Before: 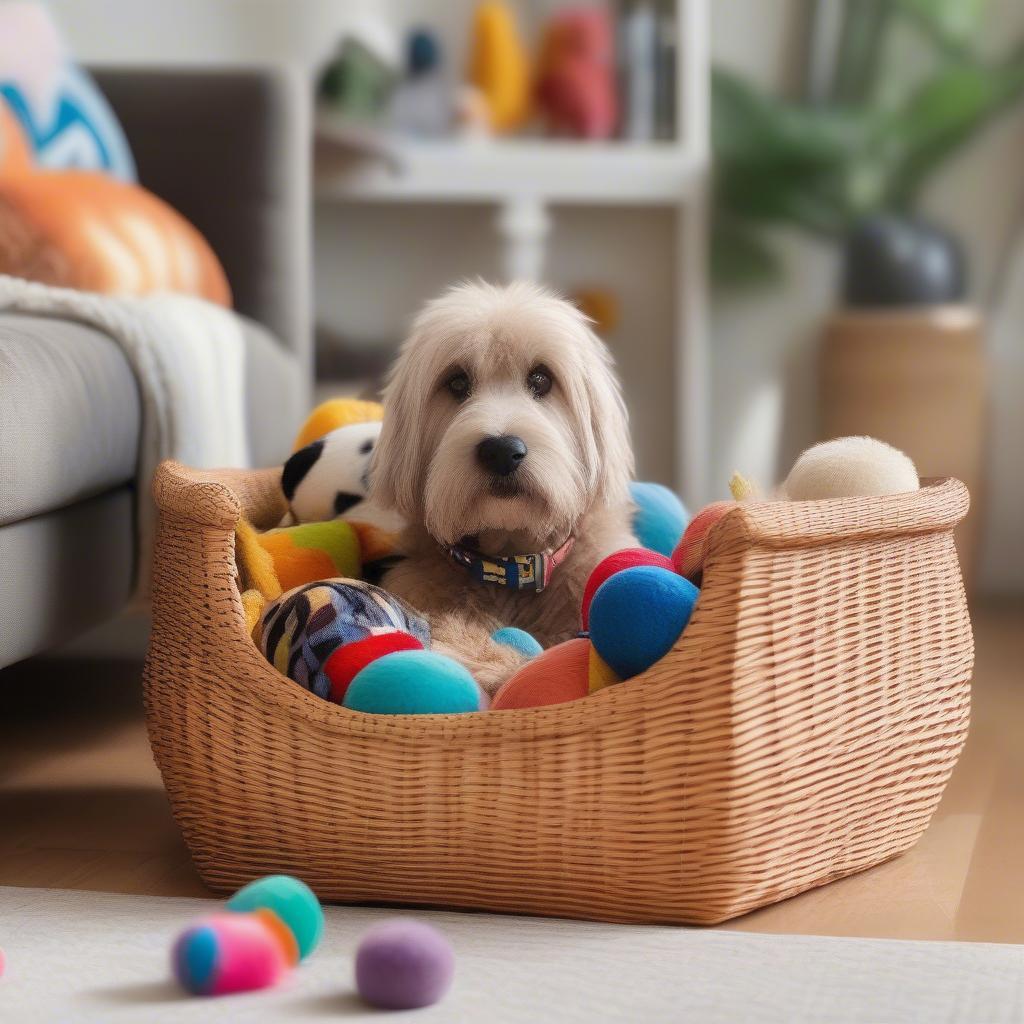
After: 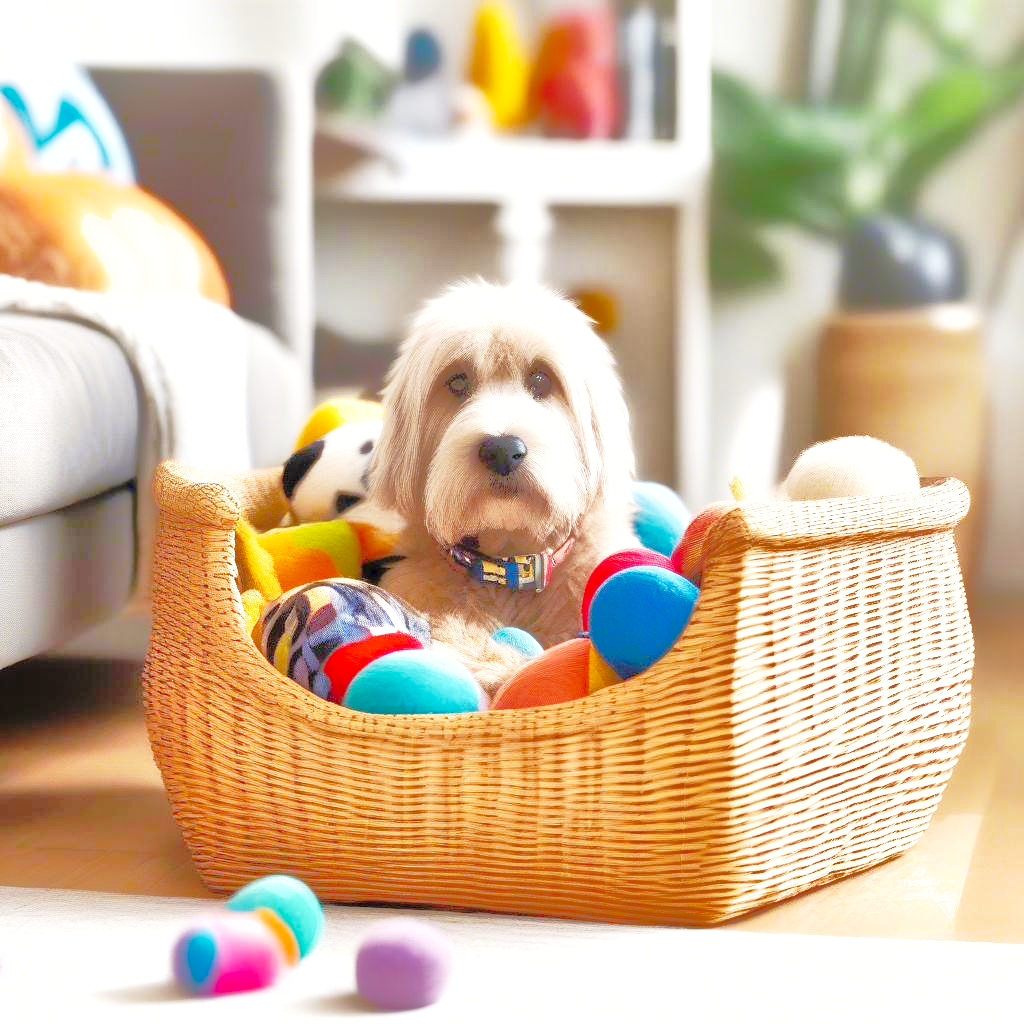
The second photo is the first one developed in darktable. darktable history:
exposure: black level correction 0.001, exposure 0.965 EV, compensate exposure bias true, compensate highlight preservation false
base curve: curves: ch0 [(0, 0) (0.028, 0.03) (0.121, 0.232) (0.46, 0.748) (0.859, 0.968) (1, 1)], preserve colors none
color balance rgb: power › luminance 3.08%, power › hue 230.28°, perceptual saturation grading › global saturation 2.531%, global vibrance 9.959%
shadows and highlights: shadows 40.28, highlights -59.94
tone equalizer: -7 EV 0.148 EV, -6 EV 0.622 EV, -5 EV 1.15 EV, -4 EV 1.31 EV, -3 EV 1.17 EV, -2 EV 0.6 EV, -1 EV 0.16 EV, mask exposure compensation -0.499 EV
